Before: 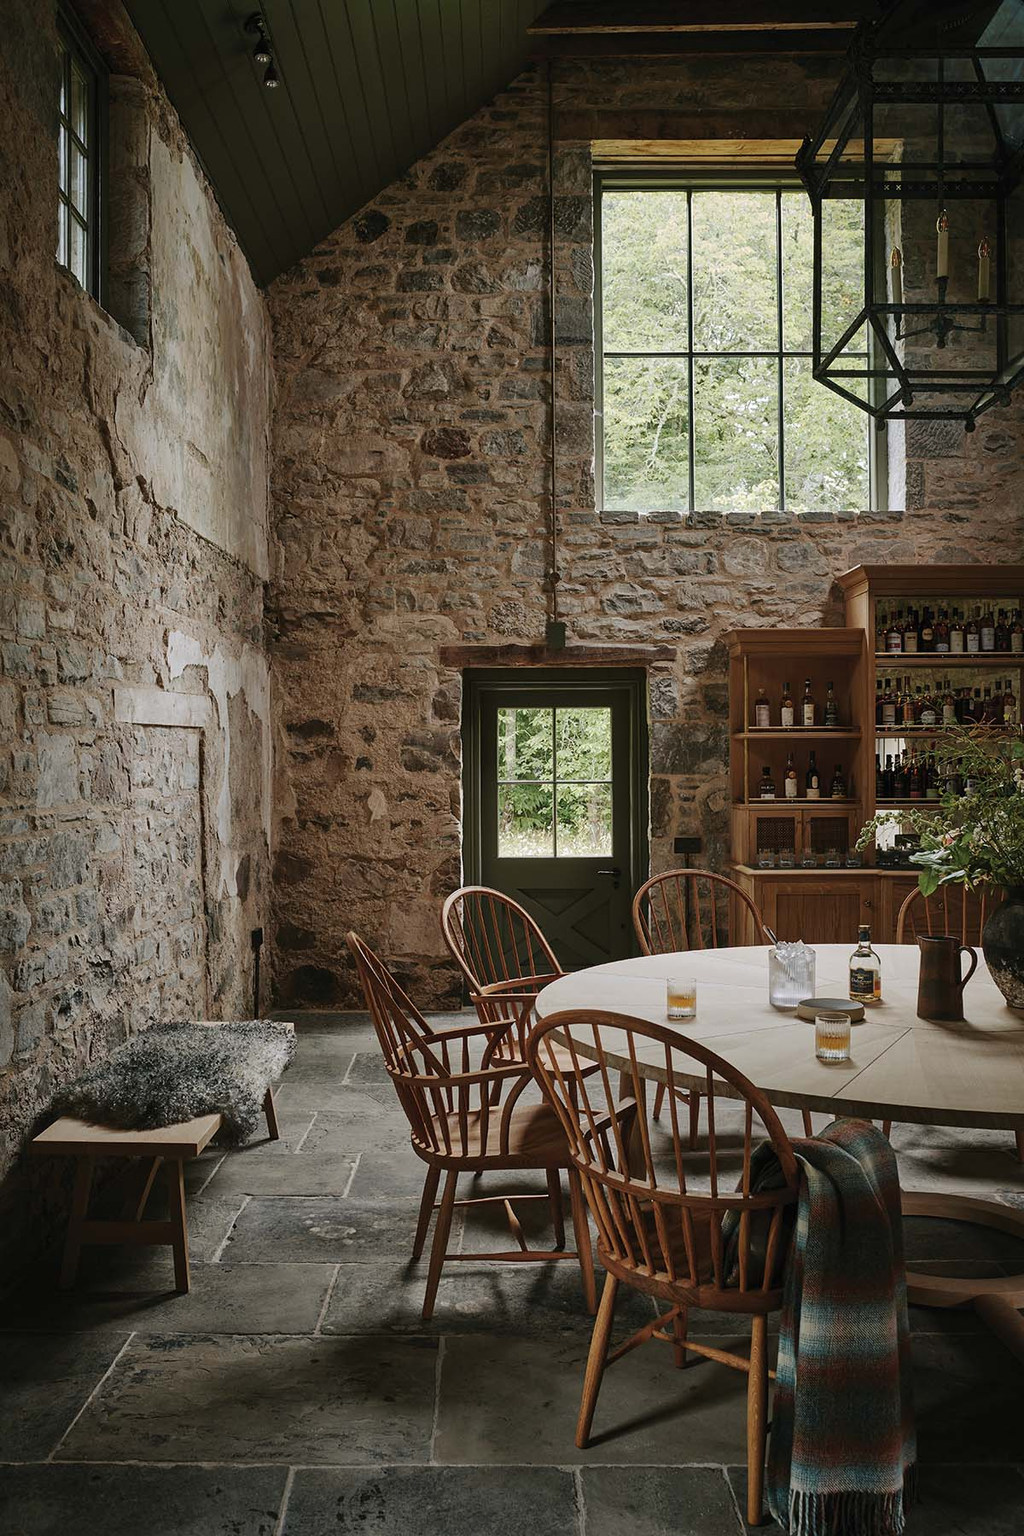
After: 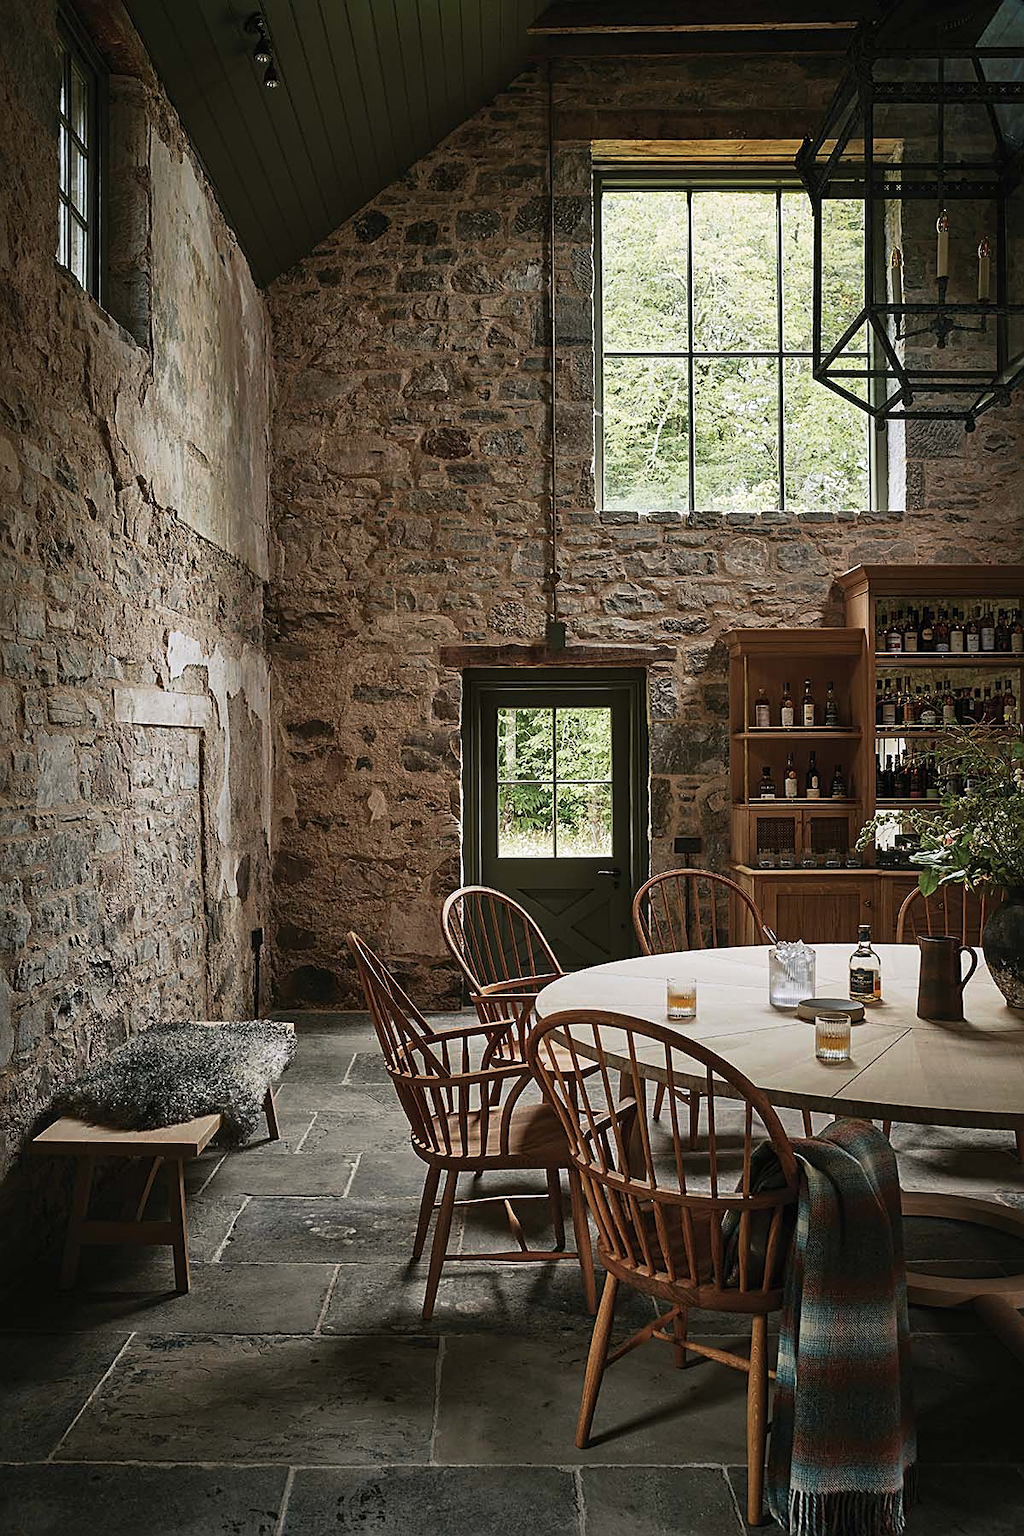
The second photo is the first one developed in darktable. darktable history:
sharpen: on, module defaults
base curve: curves: ch0 [(0, 0) (0.257, 0.25) (0.482, 0.586) (0.757, 0.871) (1, 1)], preserve colors none
